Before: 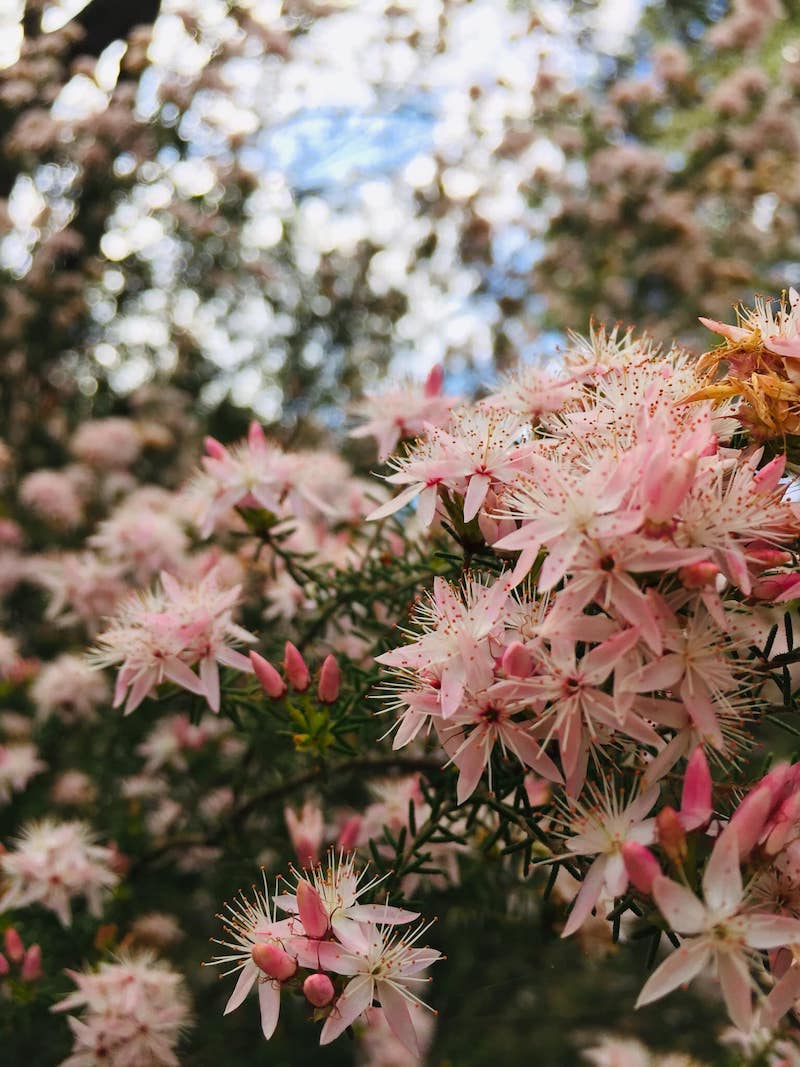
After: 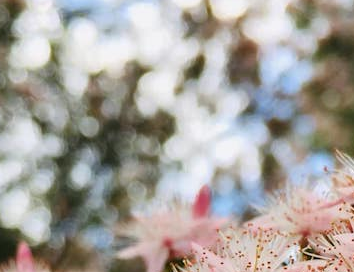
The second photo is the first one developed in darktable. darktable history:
crop: left 29.086%, top 16.843%, right 26.62%, bottom 57.593%
